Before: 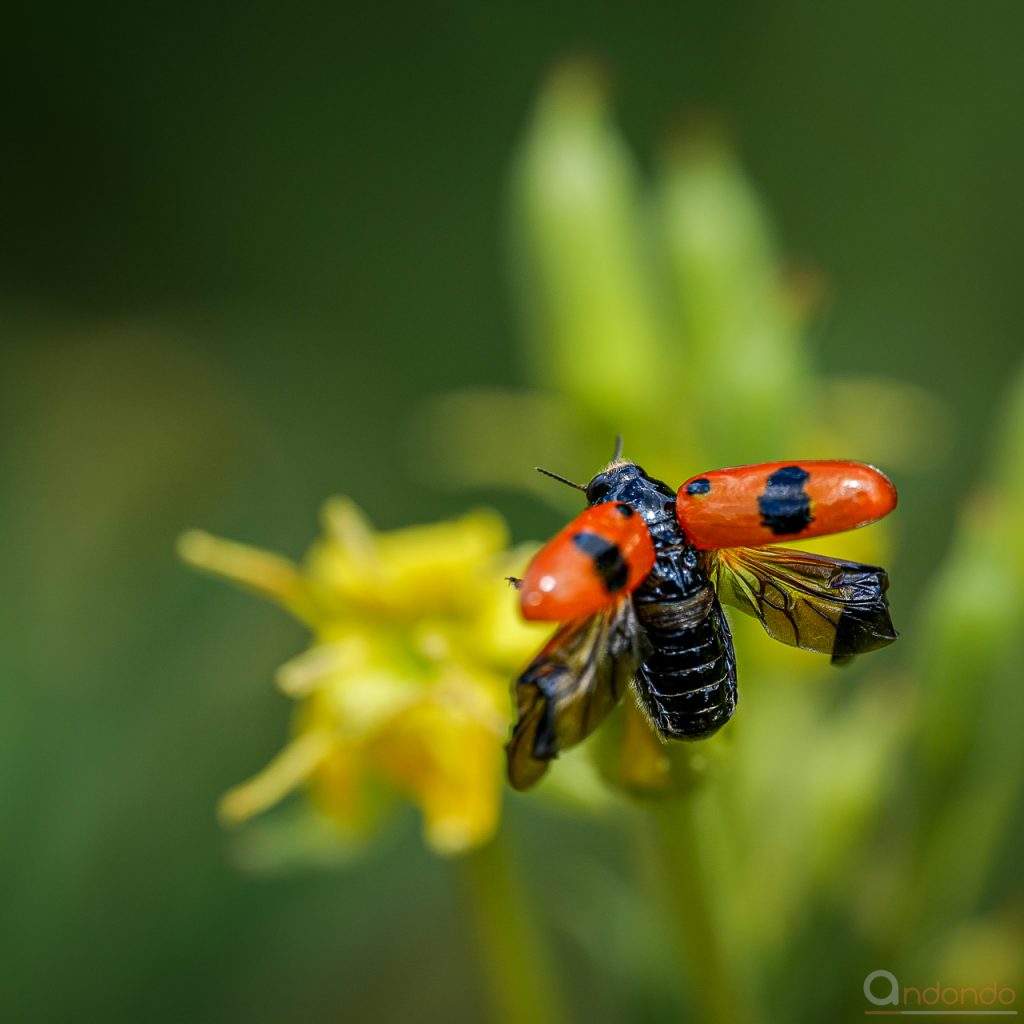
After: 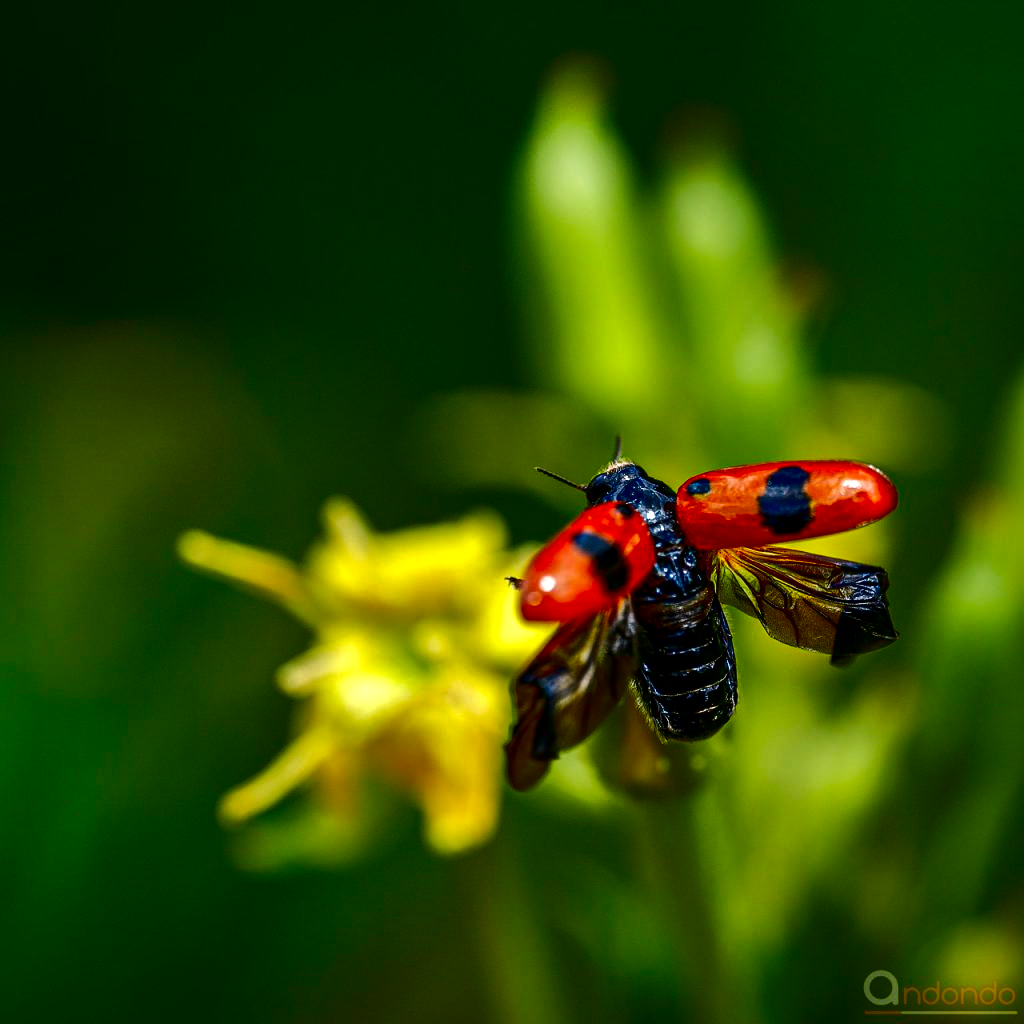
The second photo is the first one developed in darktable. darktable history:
shadows and highlights: shadows 52.8, soften with gaussian
exposure: black level correction 0.001, exposure 0.5 EV, compensate exposure bias true, compensate highlight preservation false
contrast brightness saturation: contrast 0.092, brightness -0.585, saturation 0.167
